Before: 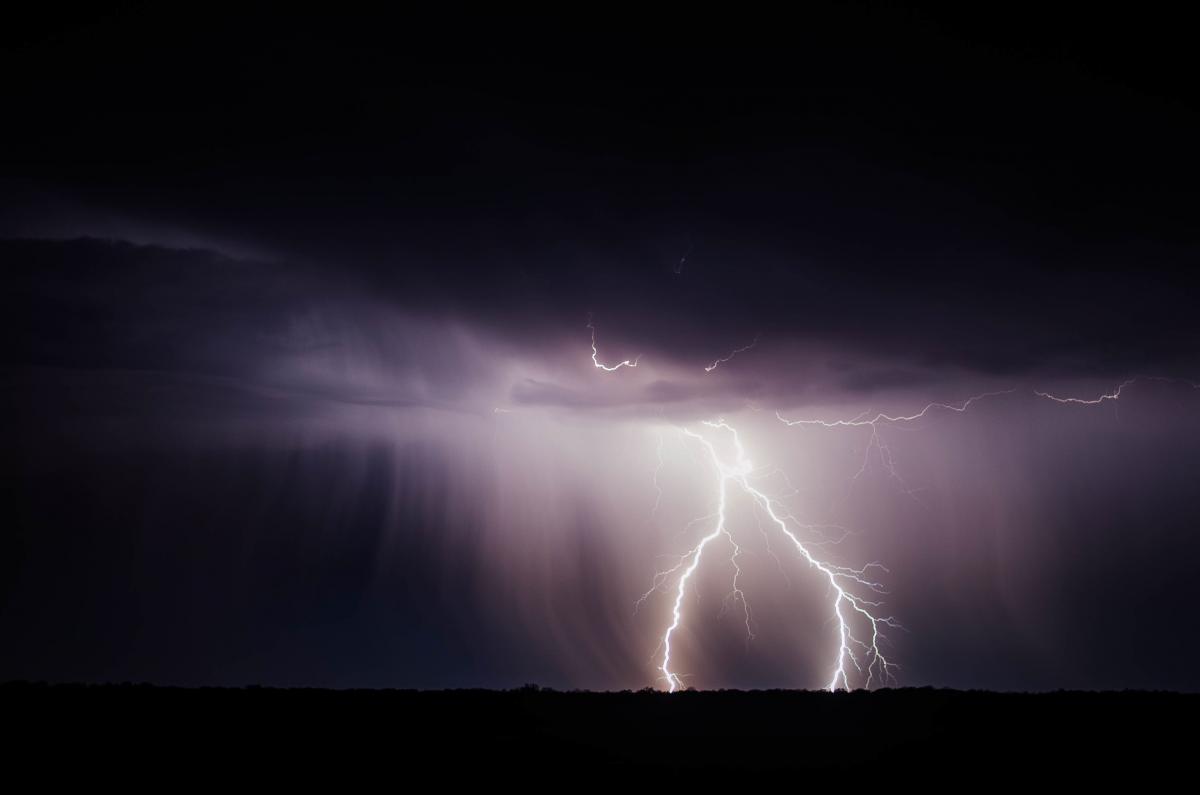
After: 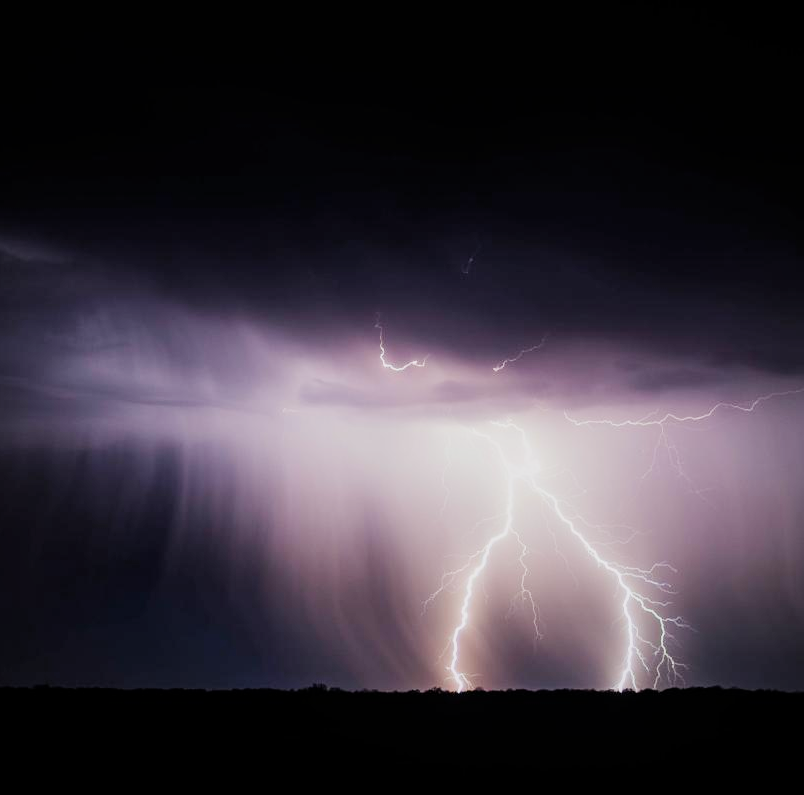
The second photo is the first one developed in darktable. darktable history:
filmic rgb: black relative exposure -16 EV, white relative exposure 6.87 EV, threshold 5.94 EV, hardness 4.72, enable highlight reconstruction true
exposure: black level correction 0, exposure 0.895 EV, compensate highlight preservation false
vignetting: brightness -0.183, saturation -0.29, unbound false
crop and rotate: left 17.722%, right 15.249%
